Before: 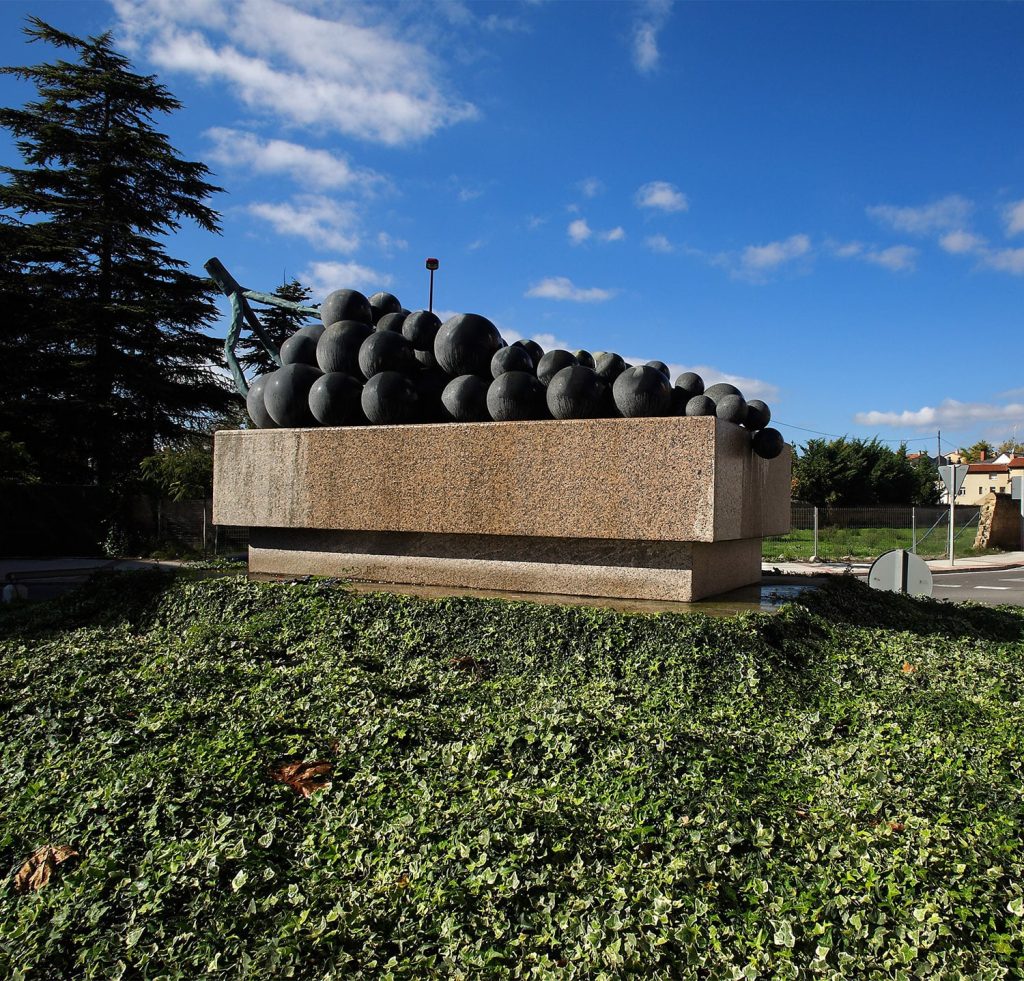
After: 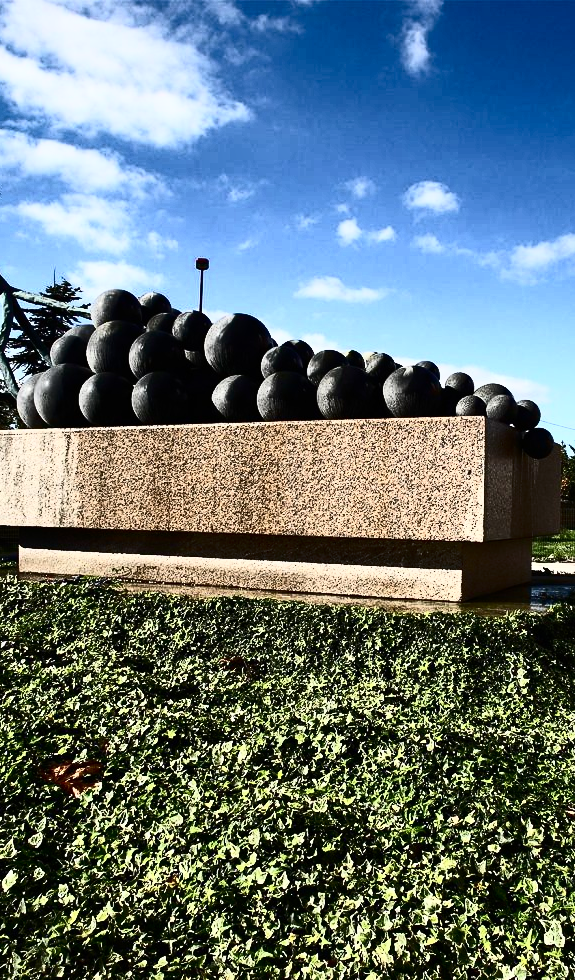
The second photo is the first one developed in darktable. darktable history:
shadows and highlights: shadows 40, highlights -54, highlights color adjustment 46%, low approximation 0.01, soften with gaussian
crop and rotate: left 22.516%, right 21.234%
contrast brightness saturation: contrast 0.93, brightness 0.2
